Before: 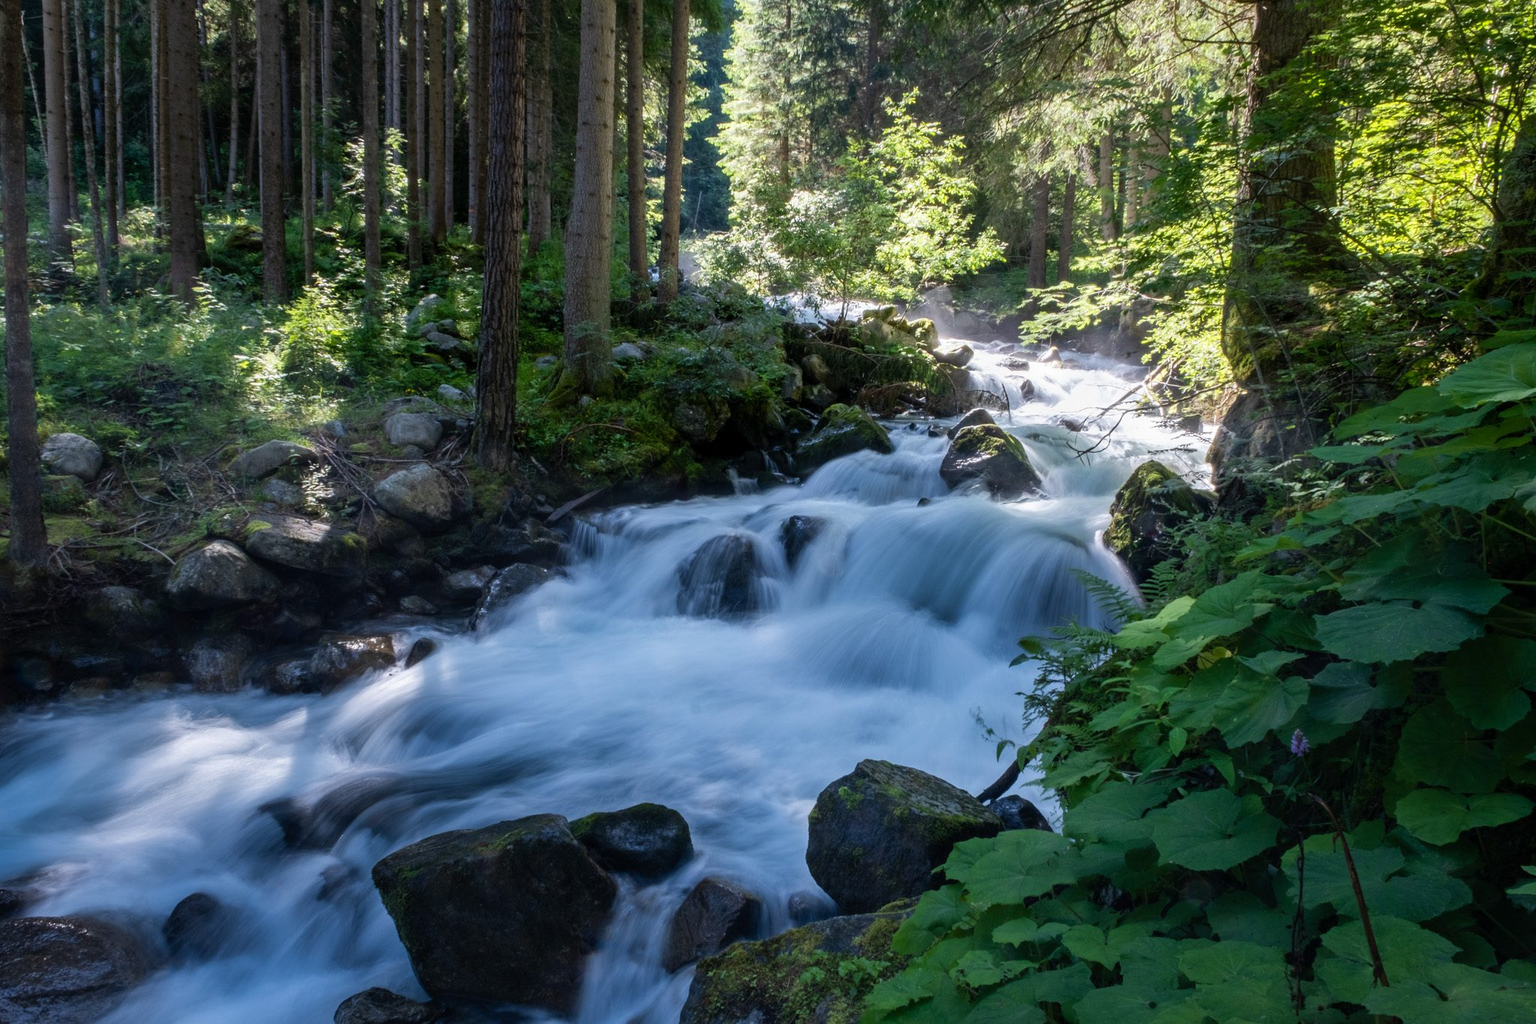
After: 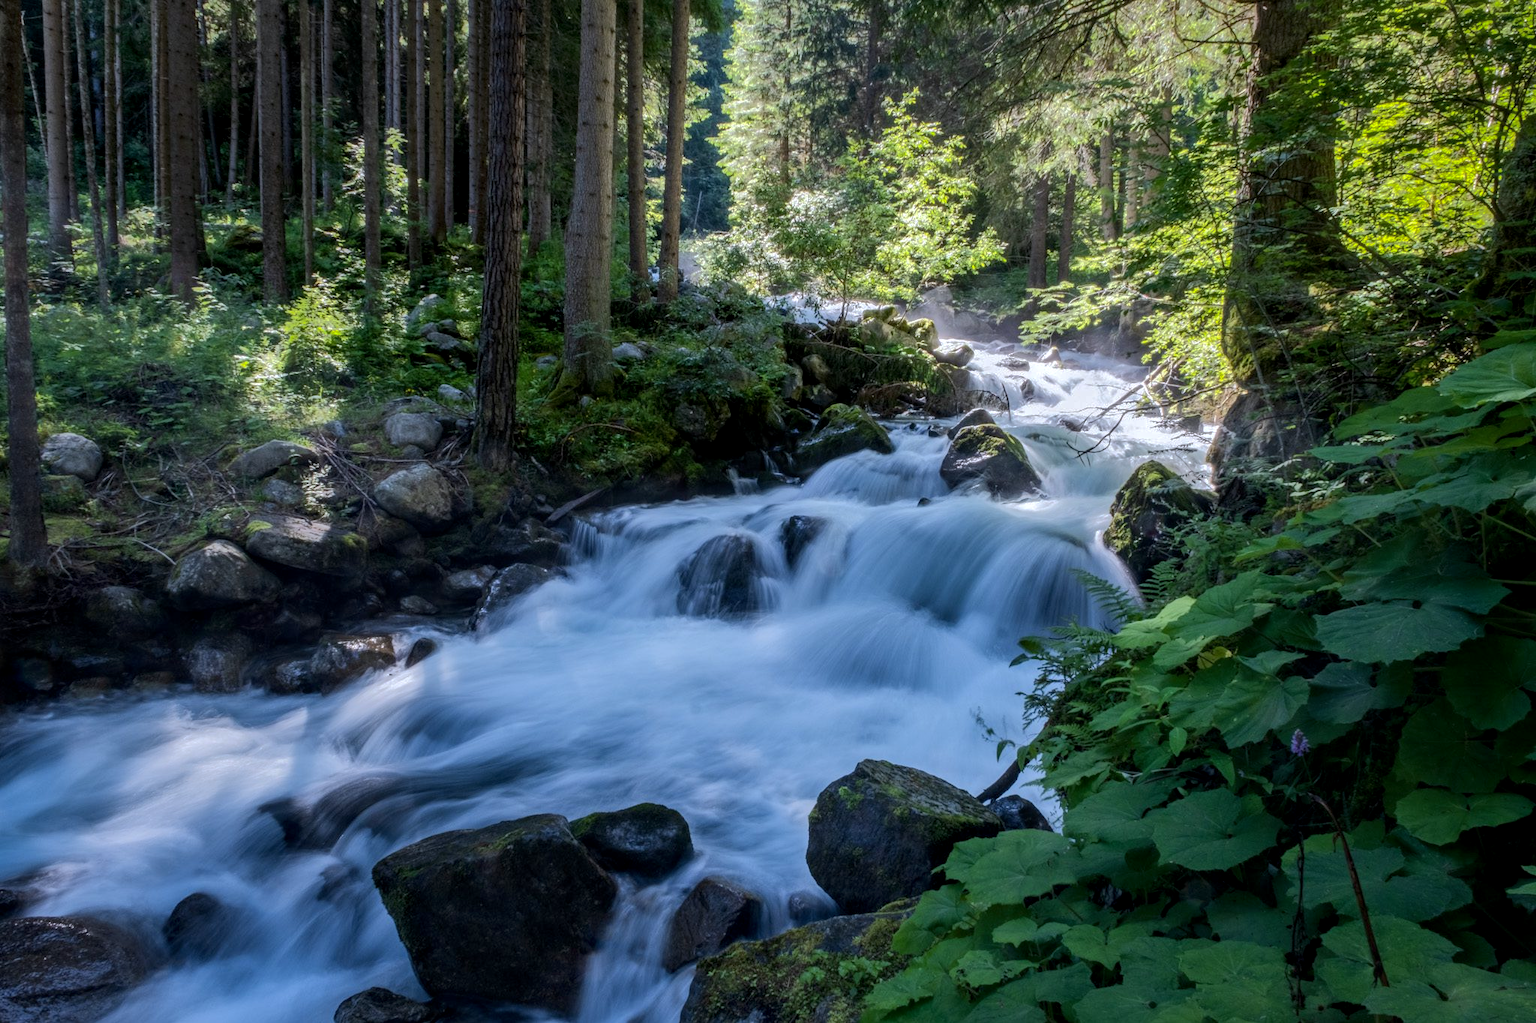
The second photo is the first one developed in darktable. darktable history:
white balance: red 0.983, blue 1.036
local contrast: on, module defaults
shadows and highlights: shadows -19.91, highlights -73.15
